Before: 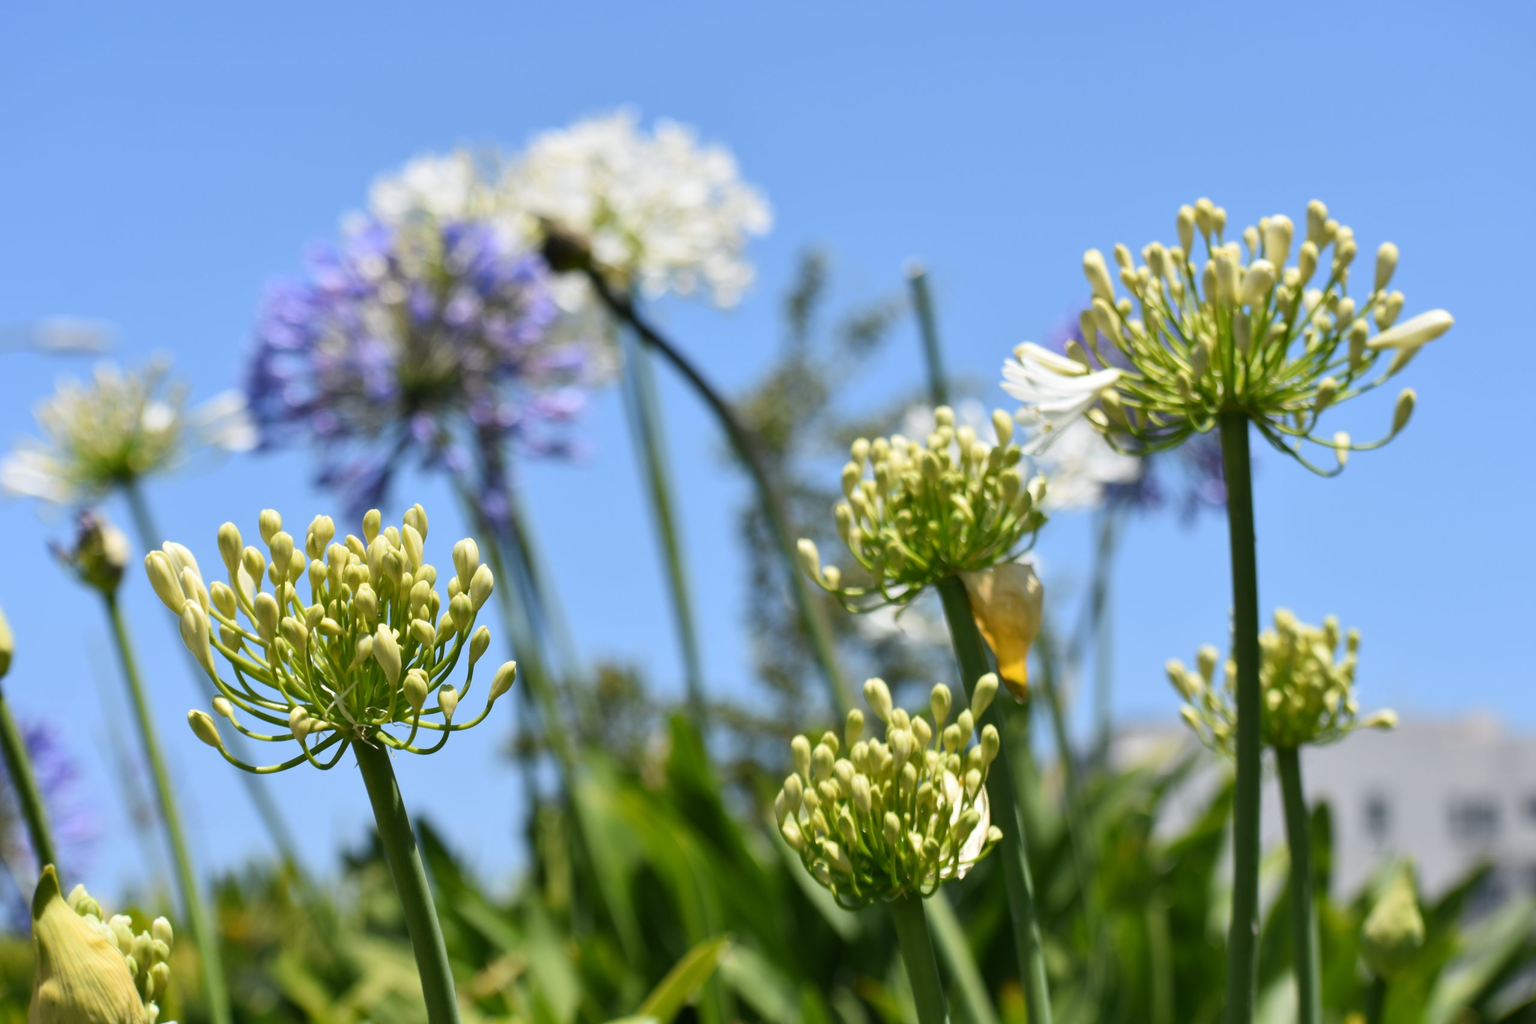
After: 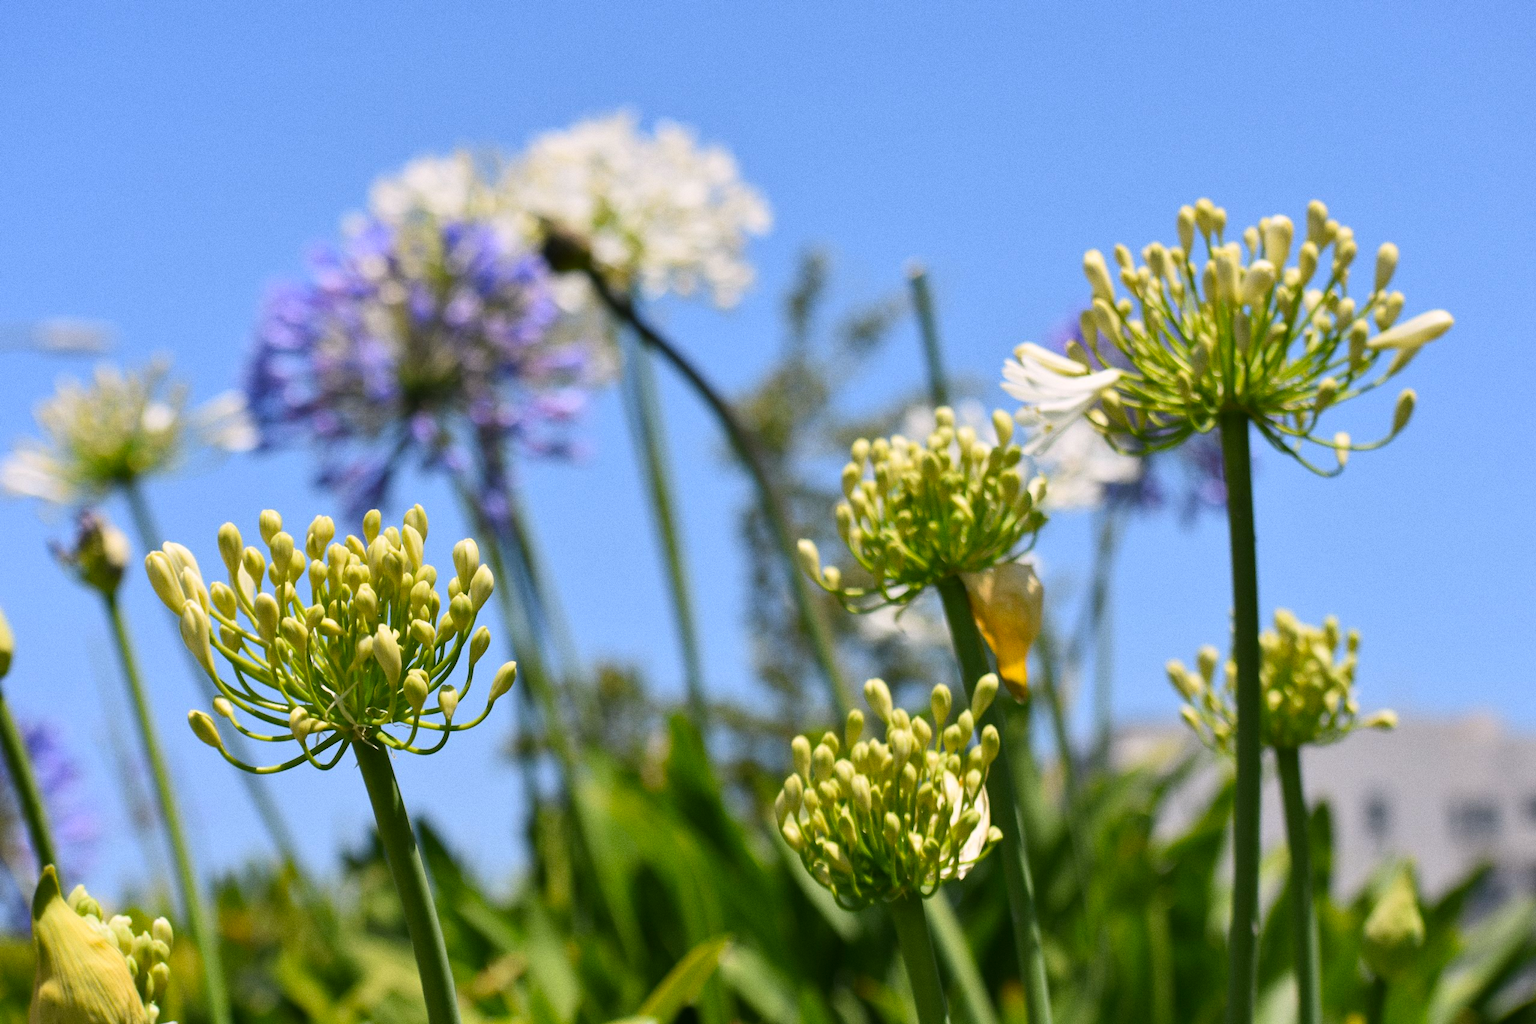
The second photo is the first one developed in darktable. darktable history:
grain: coarseness 0.47 ISO
exposure: exposure -0.05 EV
color correction: highlights a* 3.22, highlights b* 1.93, saturation 1.19
